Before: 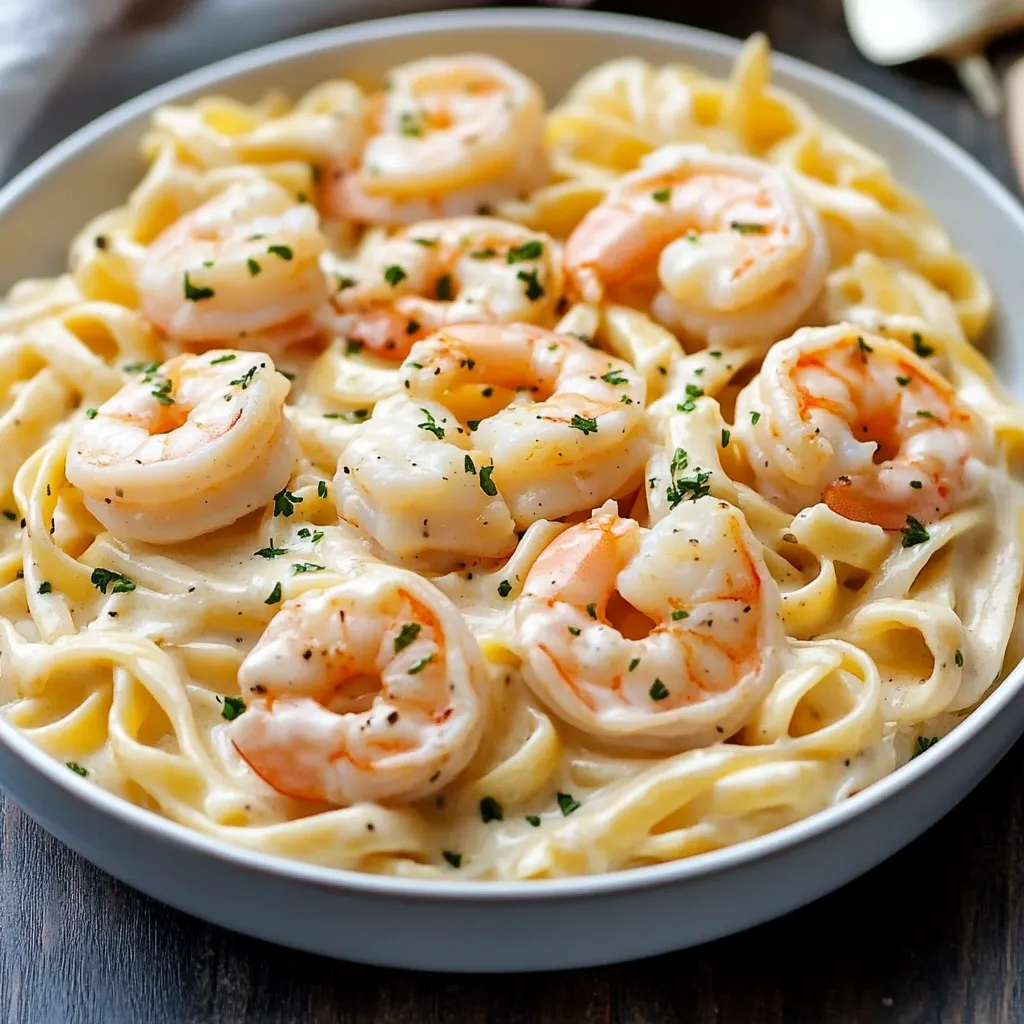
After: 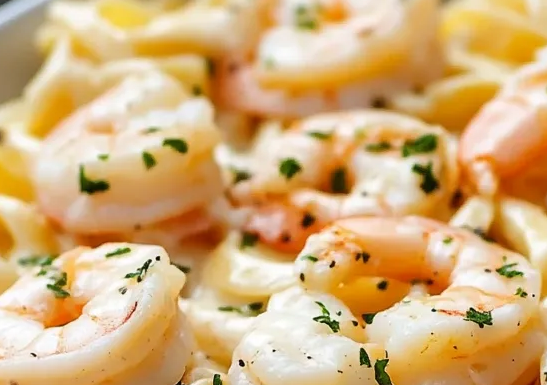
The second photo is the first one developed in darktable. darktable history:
crop: left 10.269%, top 10.53%, right 36.285%, bottom 51.831%
